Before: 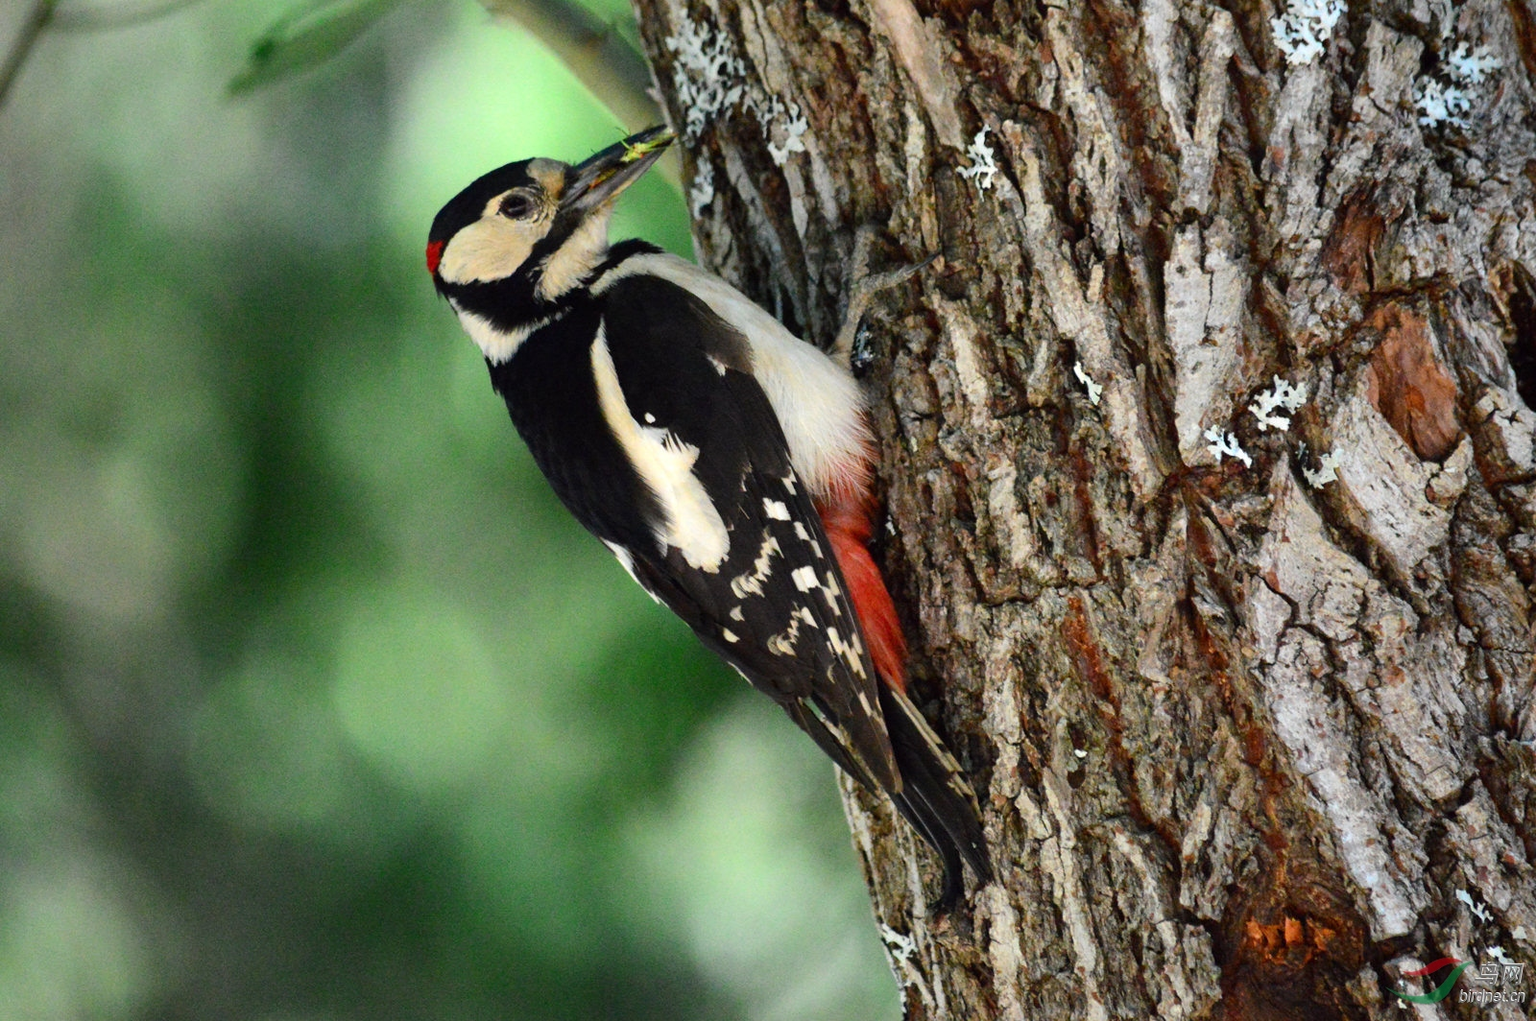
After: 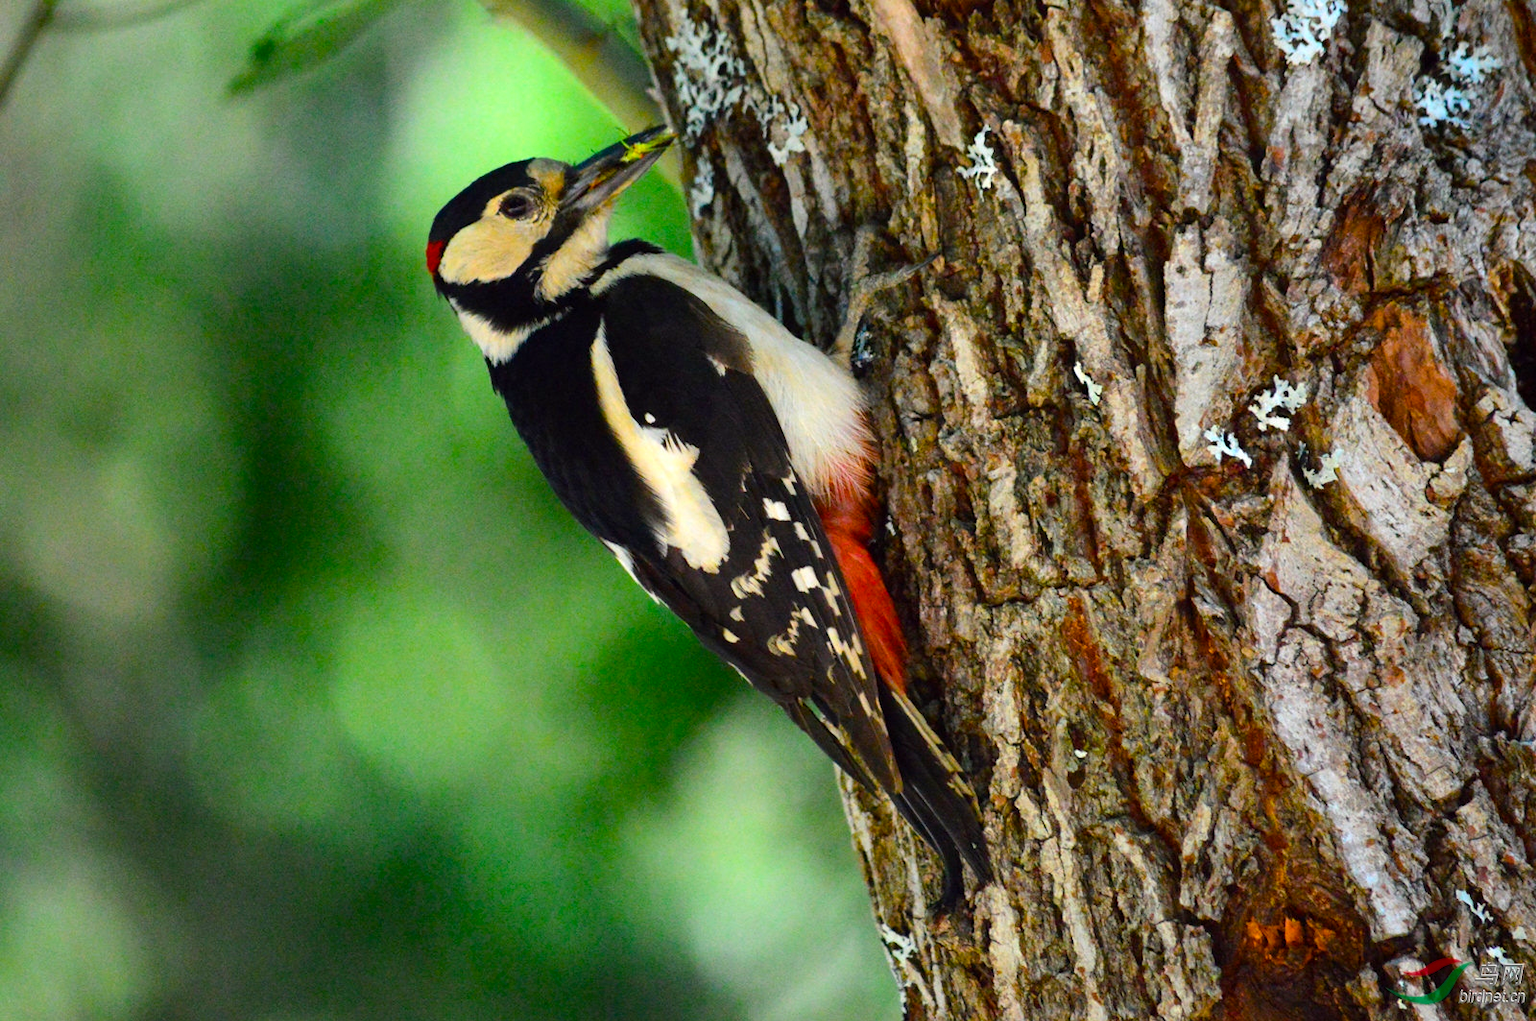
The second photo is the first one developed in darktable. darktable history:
color balance rgb: linear chroma grading › shadows -3.676%, linear chroma grading › highlights -3.192%, perceptual saturation grading › global saturation 31.06%, global vibrance 40.318%
